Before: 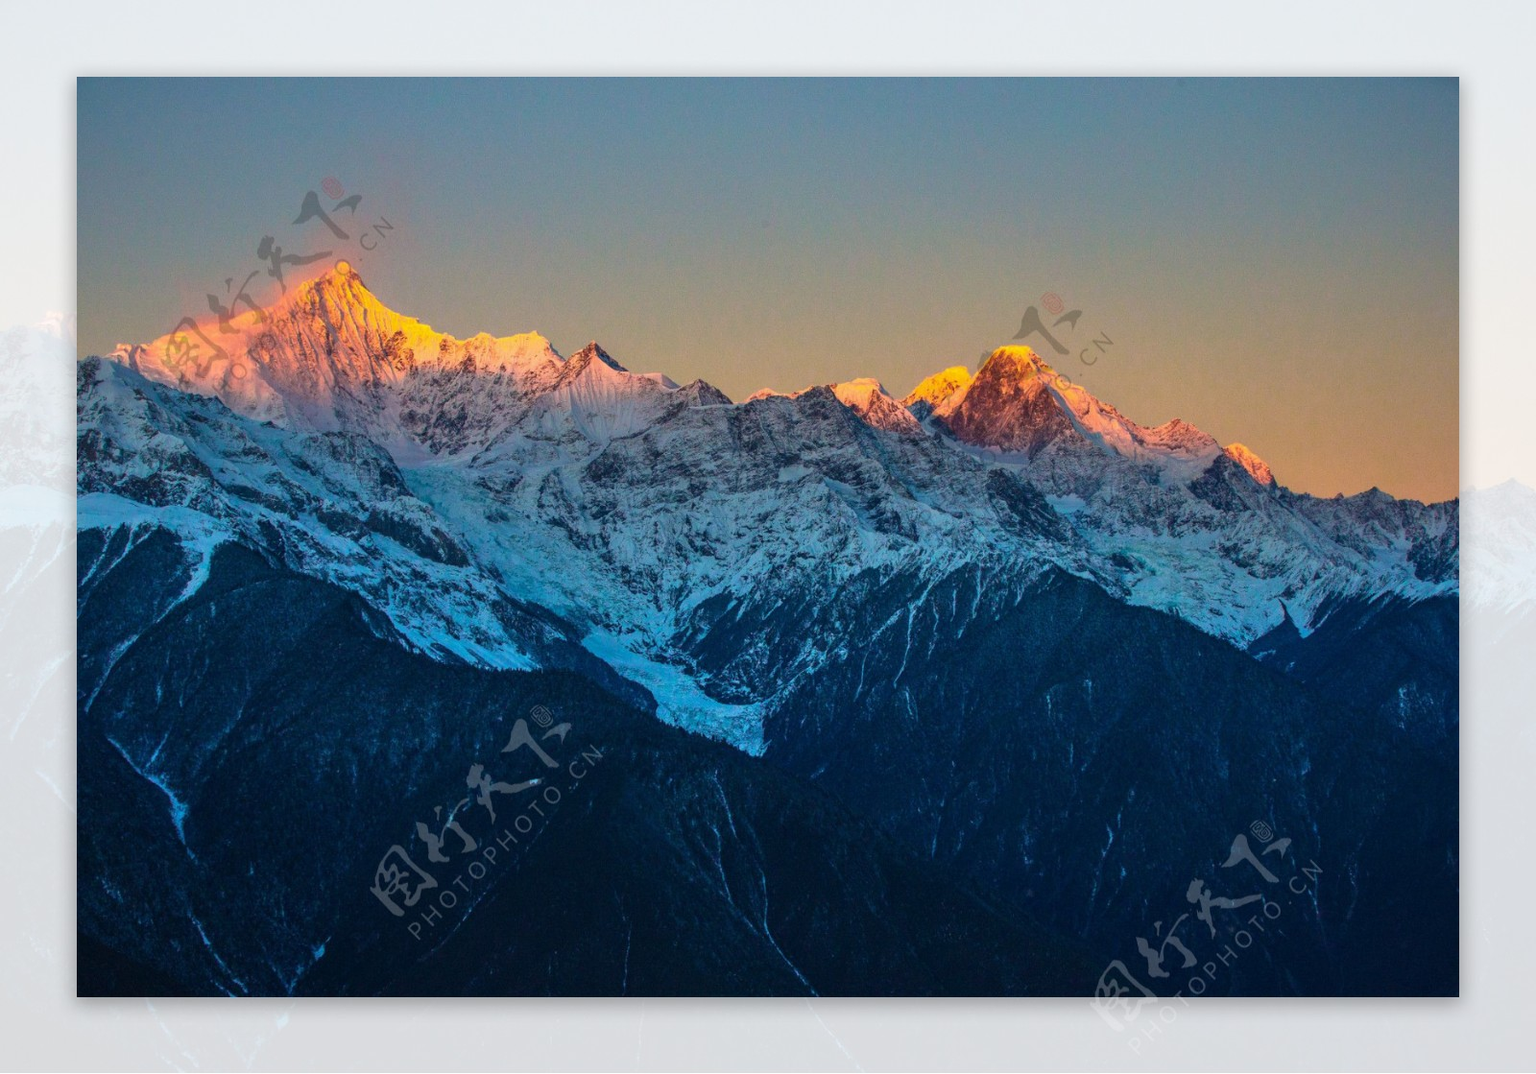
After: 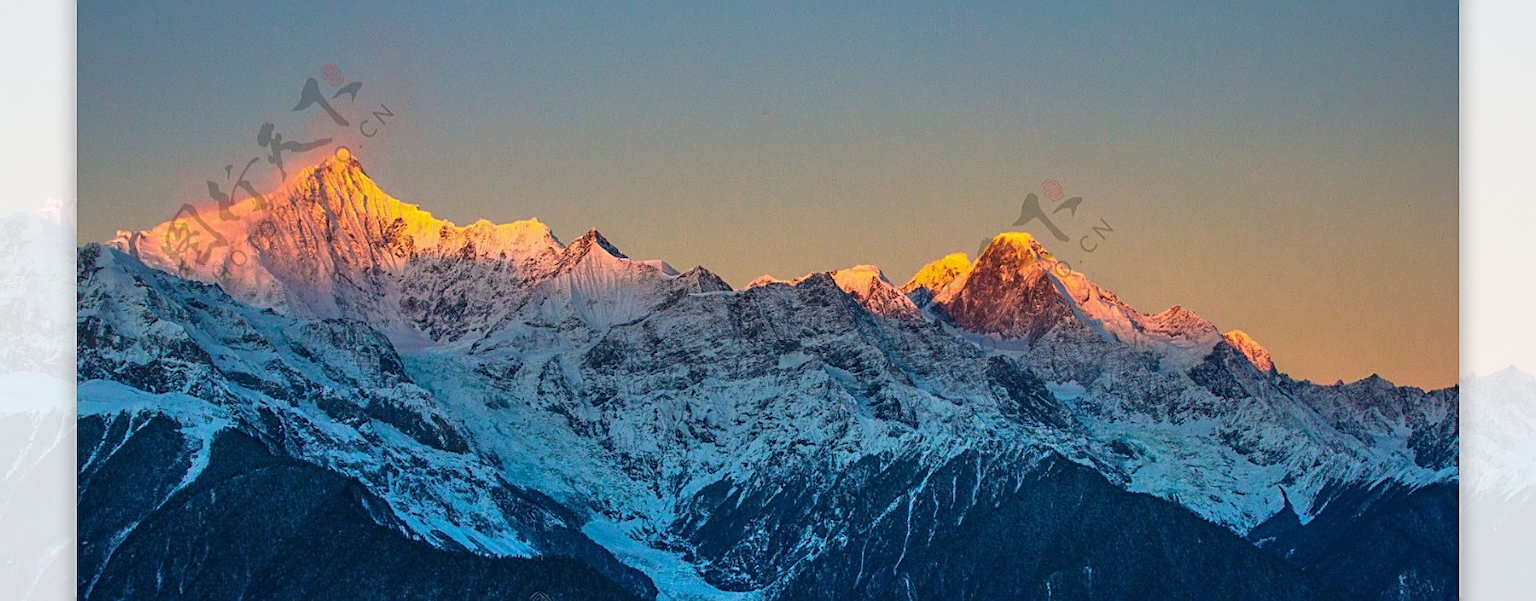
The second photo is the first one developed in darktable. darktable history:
crop and rotate: top 10.605%, bottom 33.274%
sharpen: on, module defaults
